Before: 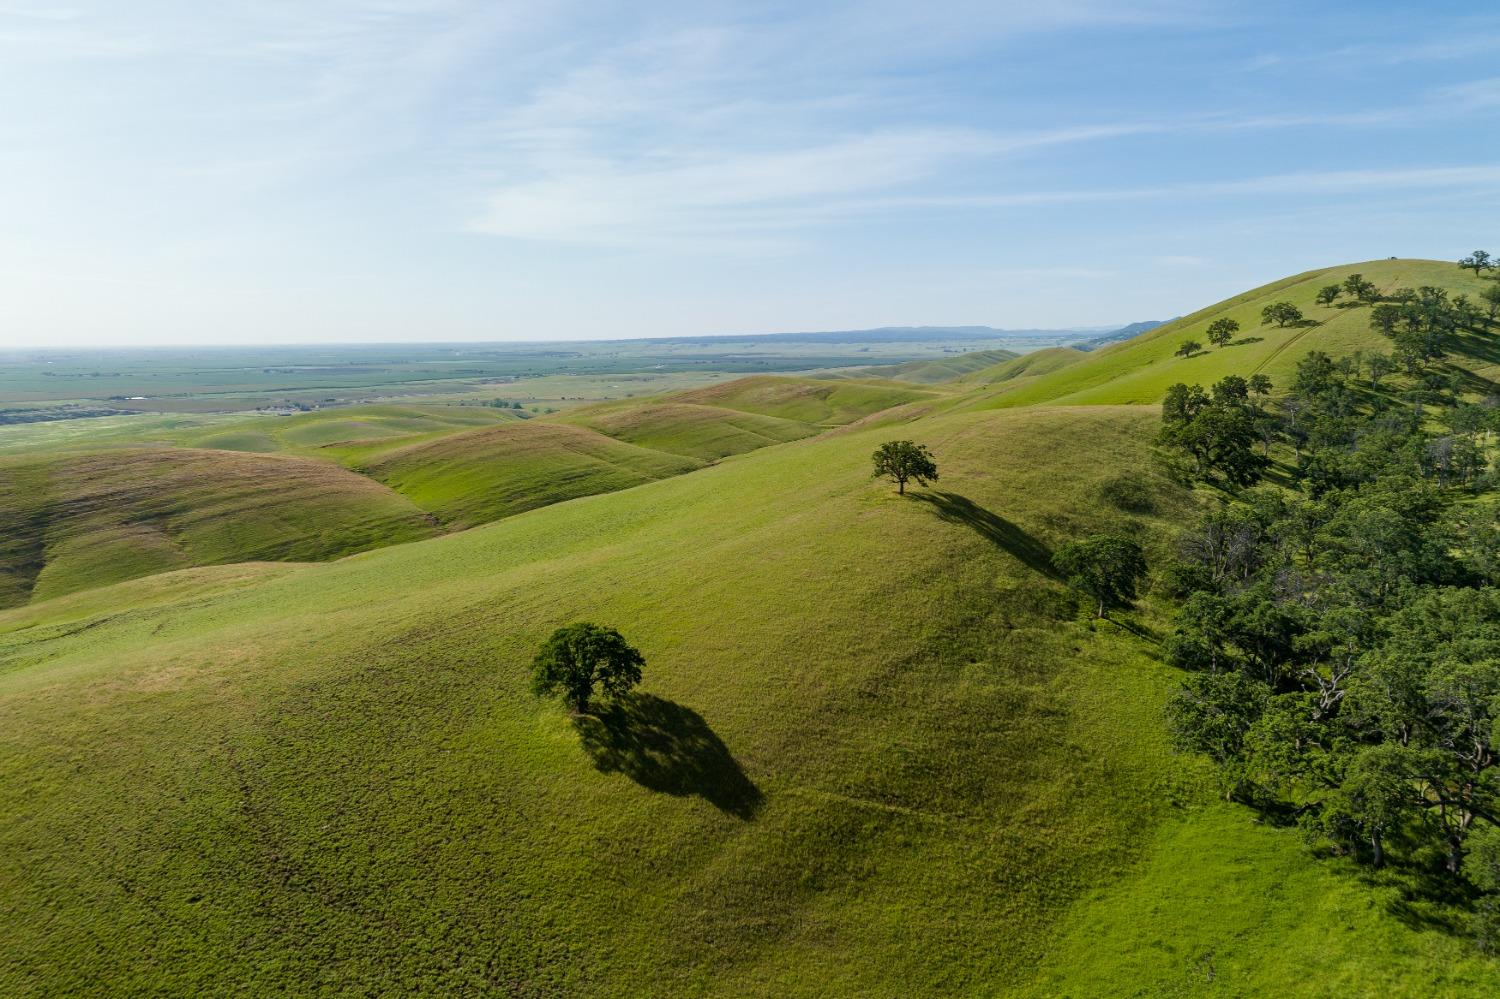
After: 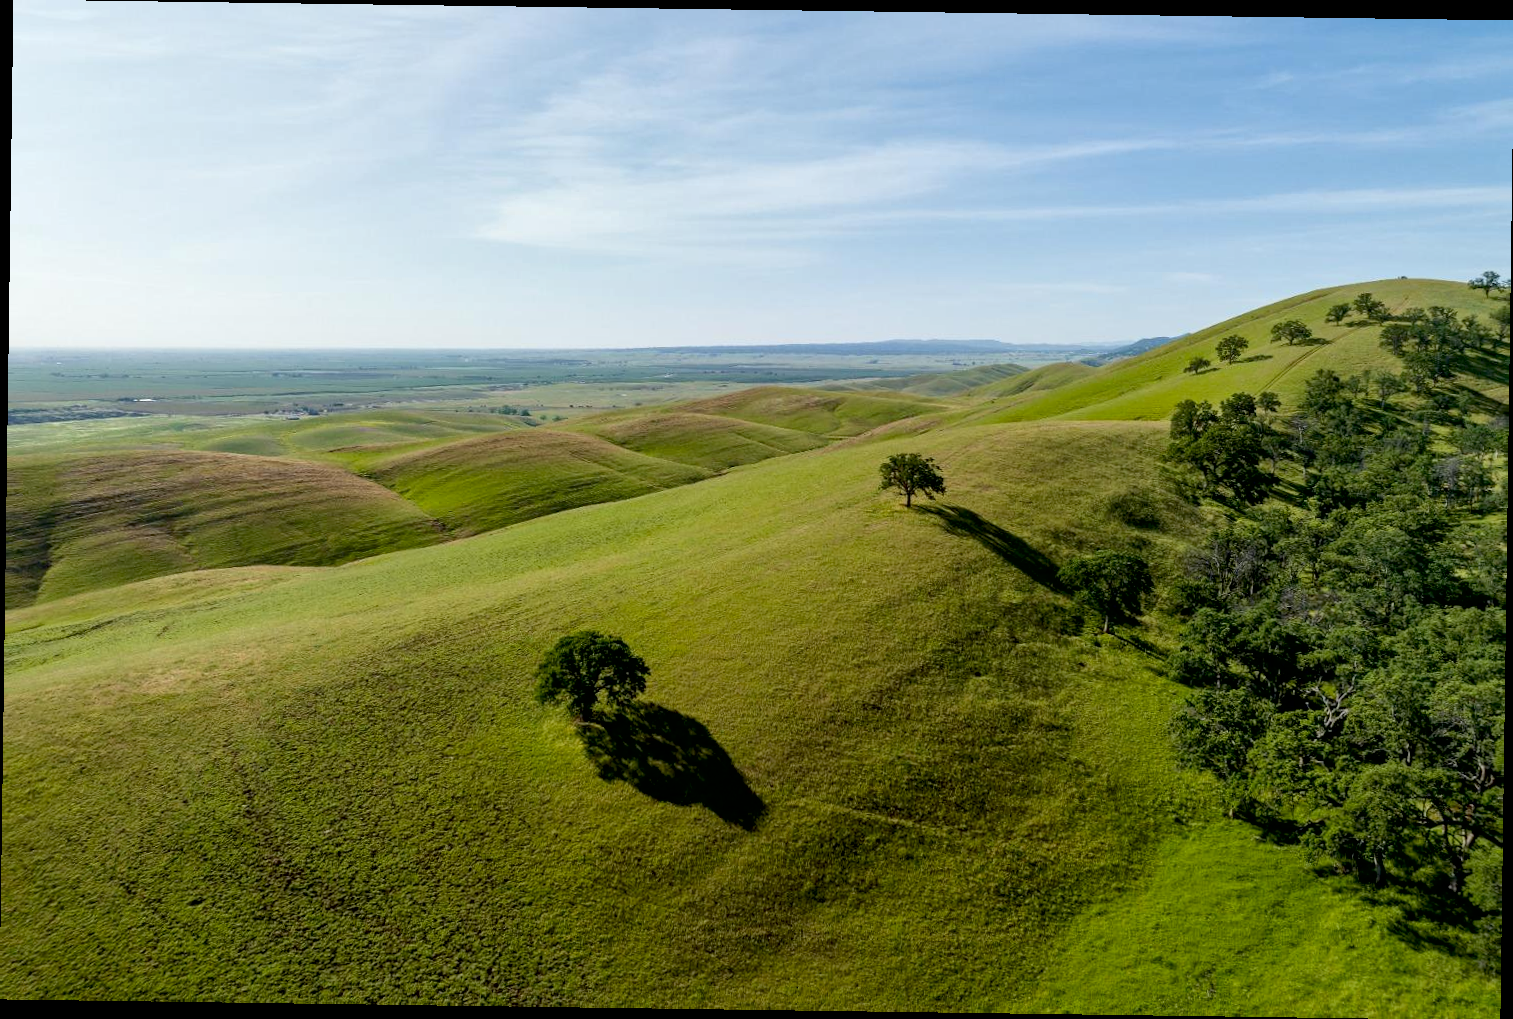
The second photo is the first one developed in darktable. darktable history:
rotate and perspective: rotation 0.8°, automatic cropping off
exposure: black level correction 0.009, exposure 0.014 EV, compensate highlight preservation false
local contrast: mode bilateral grid, contrast 20, coarseness 50, detail 130%, midtone range 0.2
